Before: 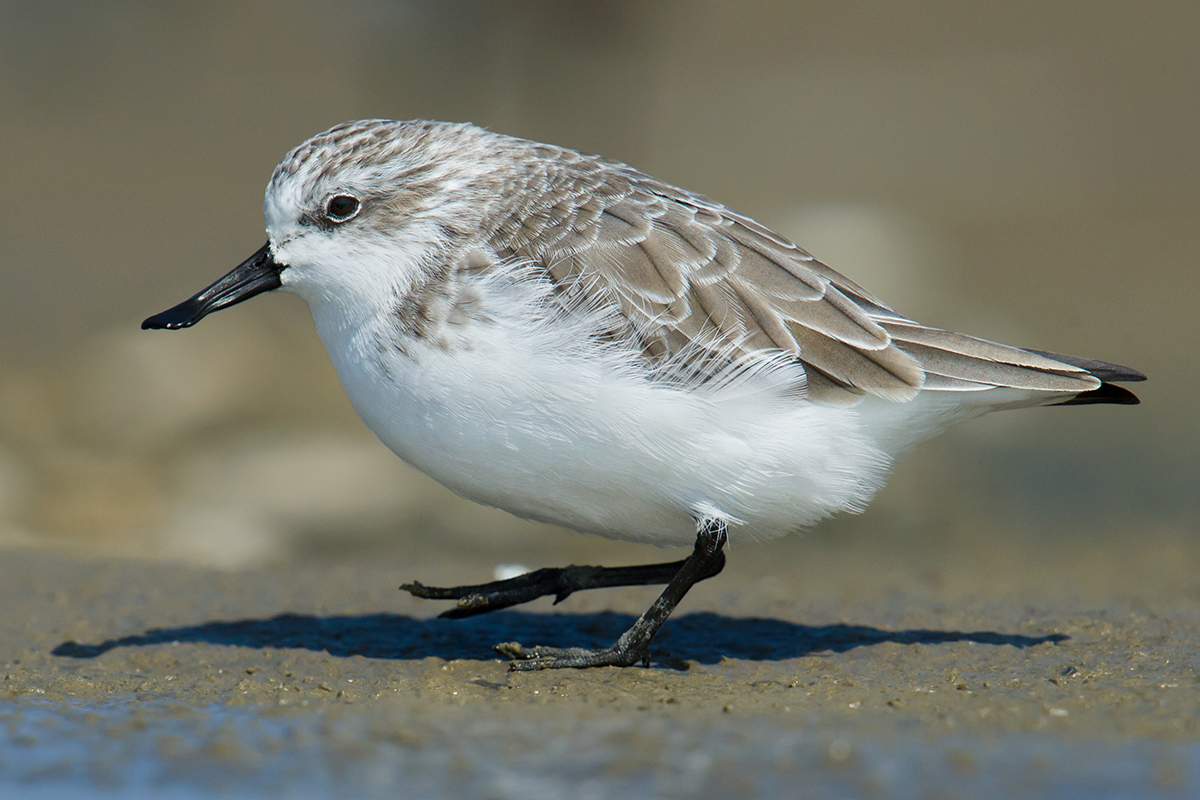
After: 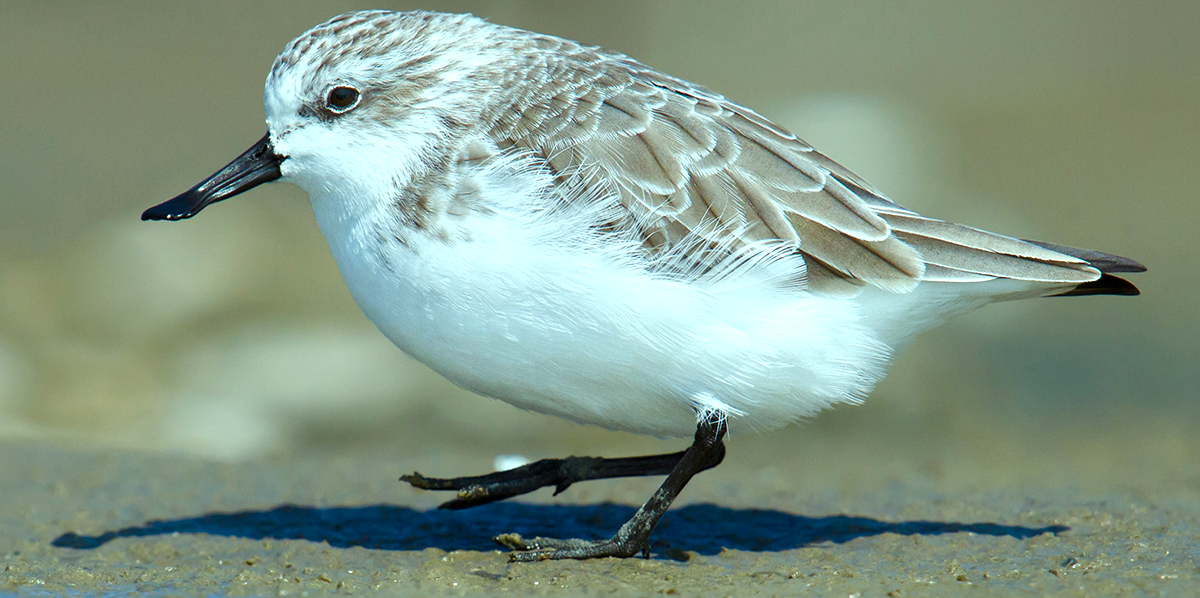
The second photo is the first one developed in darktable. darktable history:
exposure: exposure 0.496 EV, compensate exposure bias true, compensate highlight preservation false
crop: top 13.703%, bottom 11.46%
color balance rgb: highlights gain › chroma 4.099%, highlights gain › hue 201.97°, perceptual saturation grading › global saturation 0.138%, perceptual saturation grading › highlights -34.143%, perceptual saturation grading › mid-tones 15.019%, perceptual saturation grading › shadows 48.013%, global vibrance 20%
